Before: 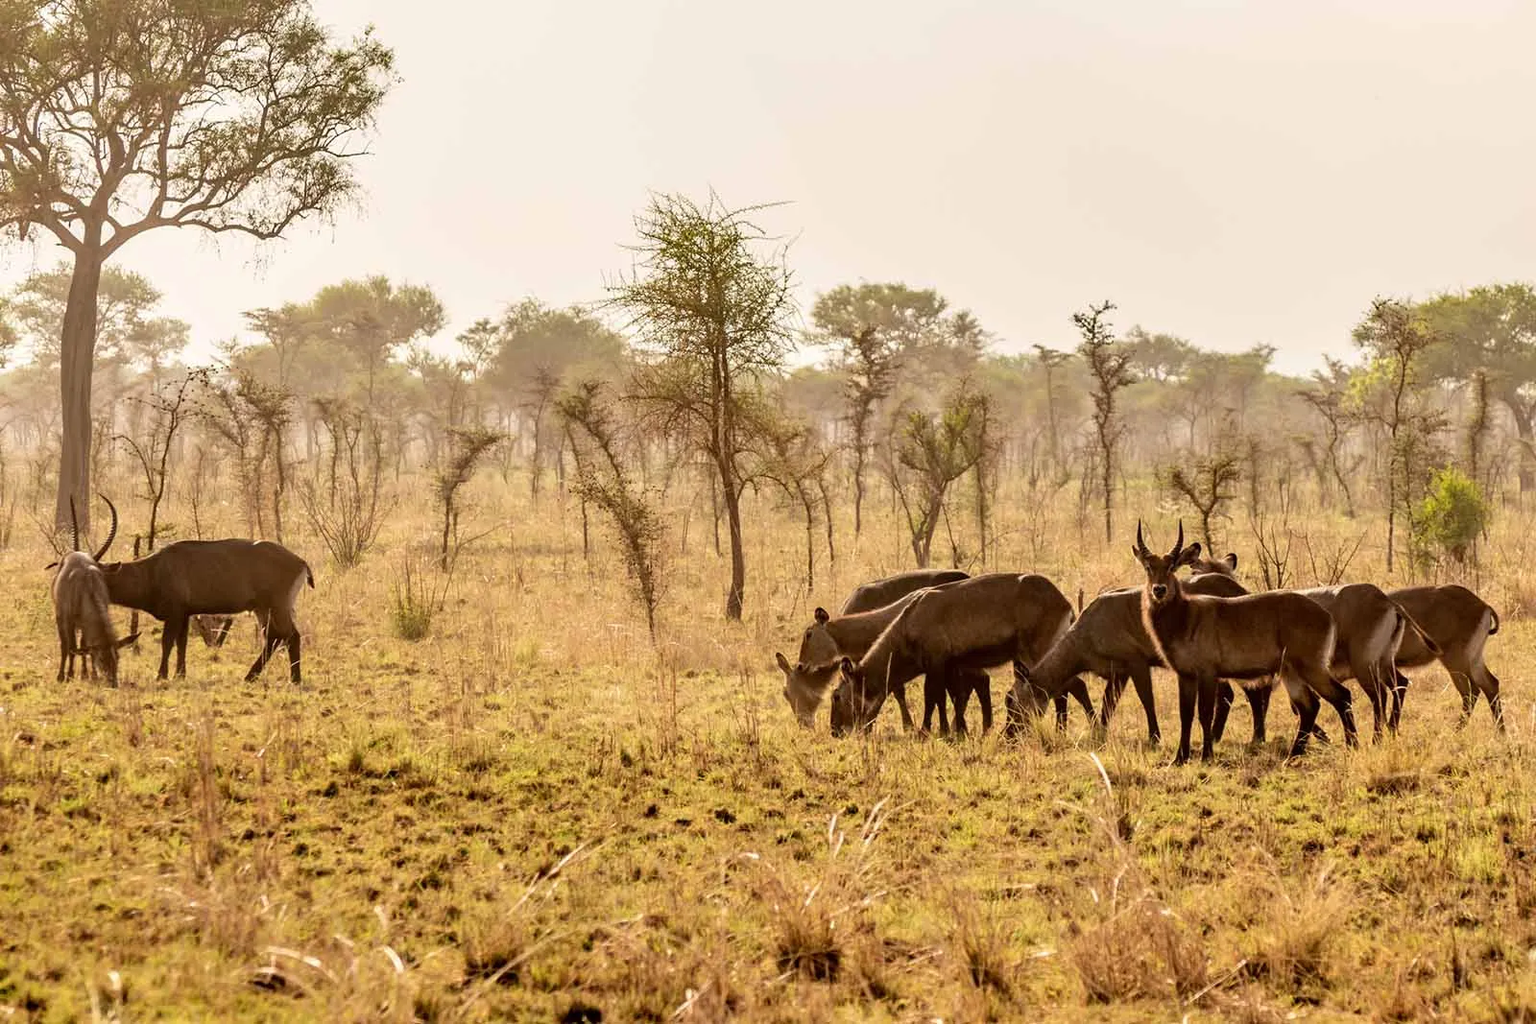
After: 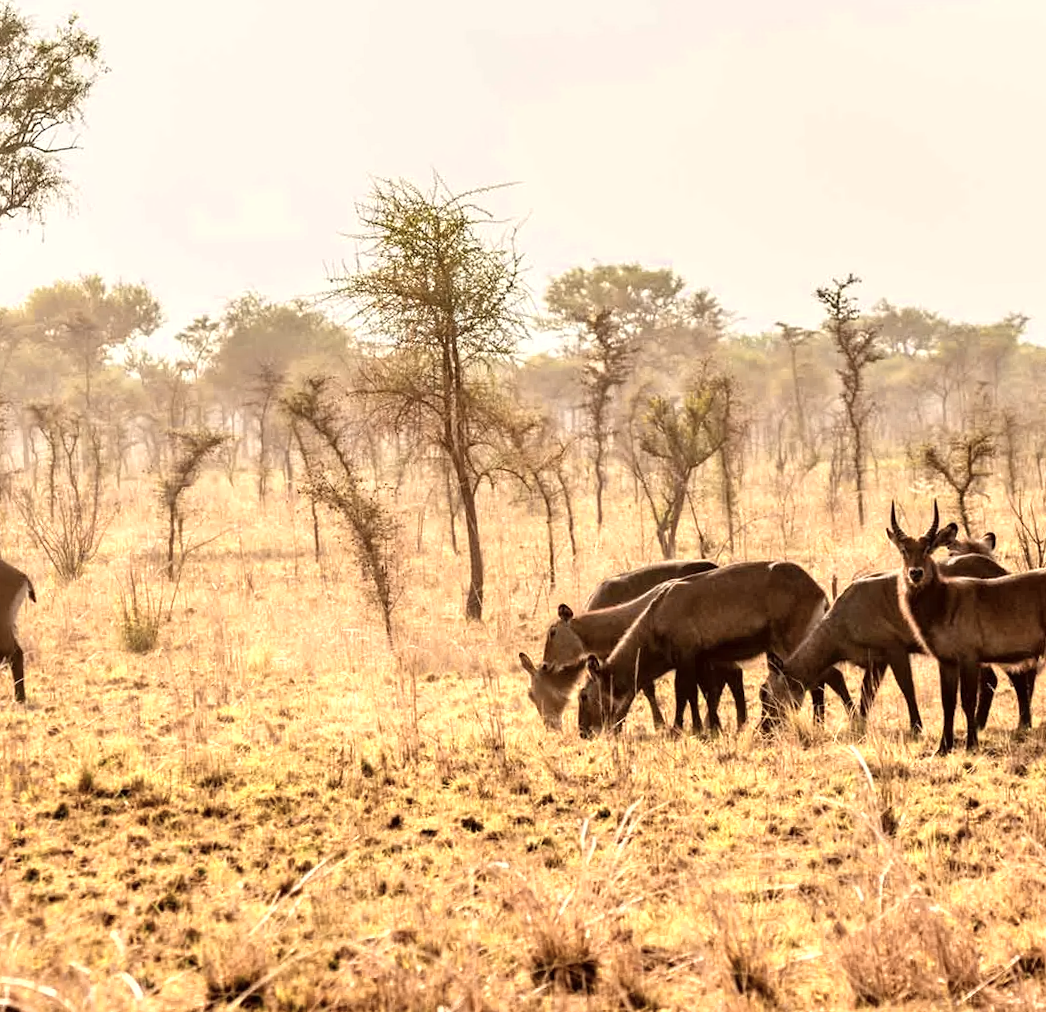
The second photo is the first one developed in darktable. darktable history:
rotate and perspective: rotation -2°, crop left 0.022, crop right 0.978, crop top 0.049, crop bottom 0.951
crop and rotate: left 17.732%, right 15.423%
color zones: curves: ch0 [(0.018, 0.548) (0.224, 0.64) (0.425, 0.447) (0.675, 0.575) (0.732, 0.579)]; ch1 [(0.066, 0.487) (0.25, 0.5) (0.404, 0.43) (0.75, 0.421) (0.956, 0.421)]; ch2 [(0.044, 0.561) (0.215, 0.465) (0.399, 0.544) (0.465, 0.548) (0.614, 0.447) (0.724, 0.43) (0.882, 0.623) (0.956, 0.632)]
